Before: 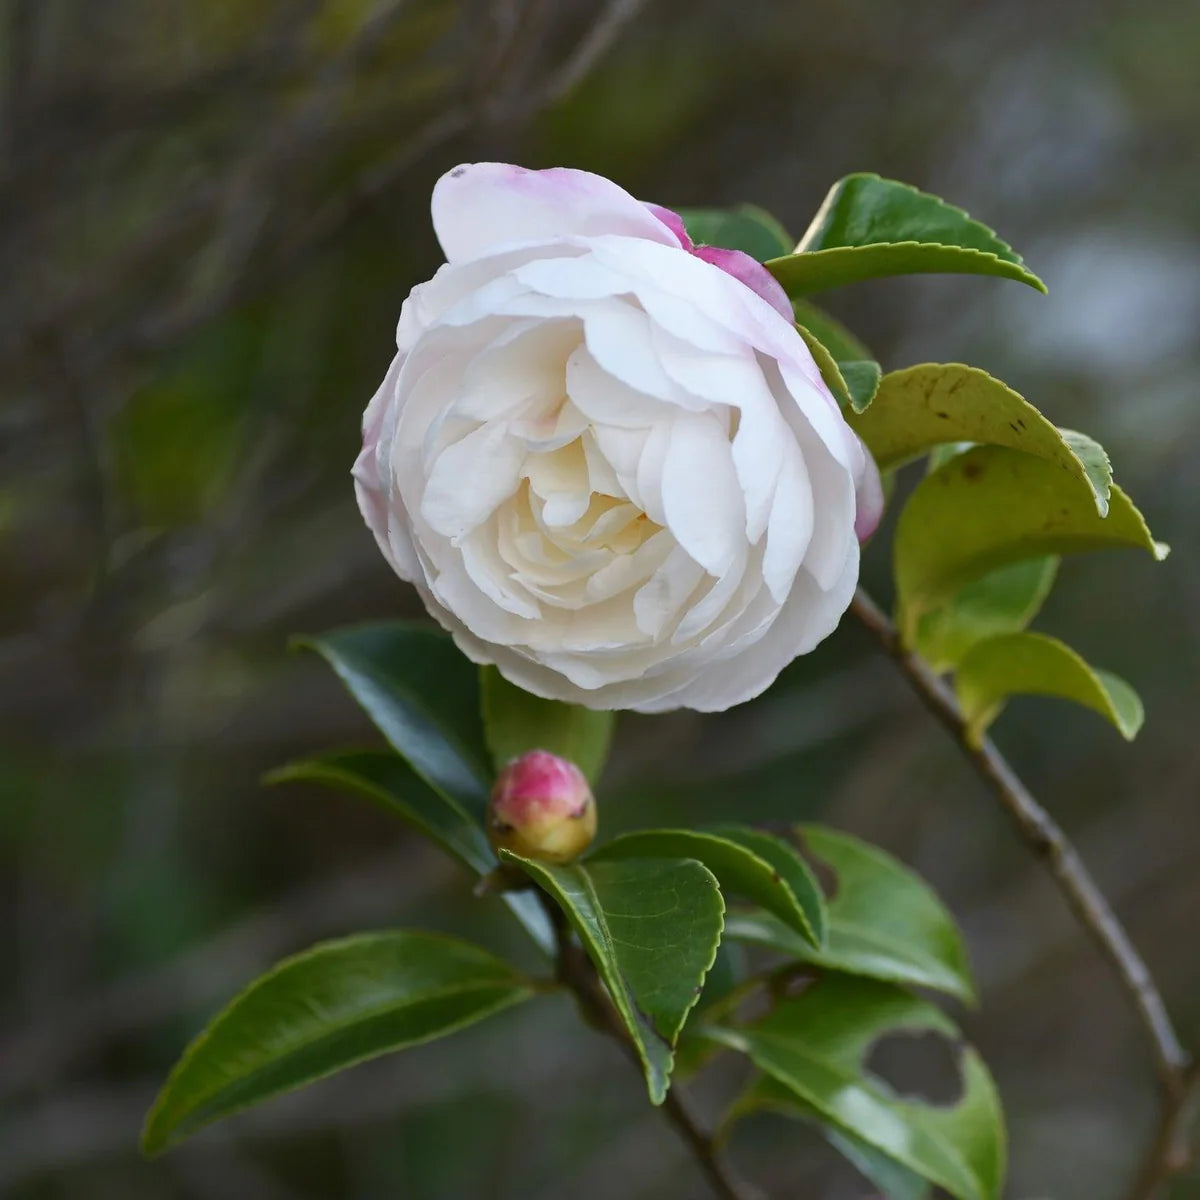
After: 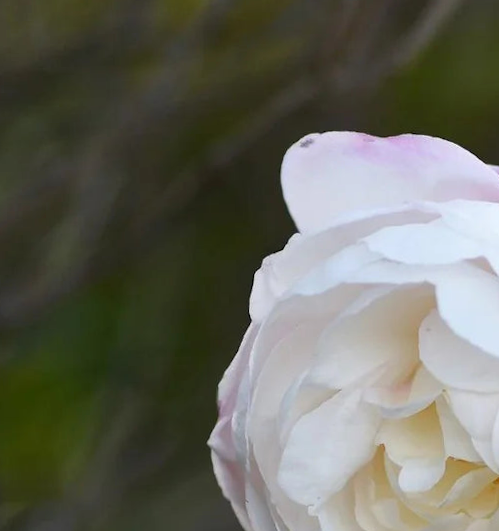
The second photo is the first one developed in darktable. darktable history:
rotate and perspective: rotation -1.32°, lens shift (horizontal) -0.031, crop left 0.015, crop right 0.985, crop top 0.047, crop bottom 0.982
crop and rotate: left 10.817%, top 0.062%, right 47.194%, bottom 53.626%
